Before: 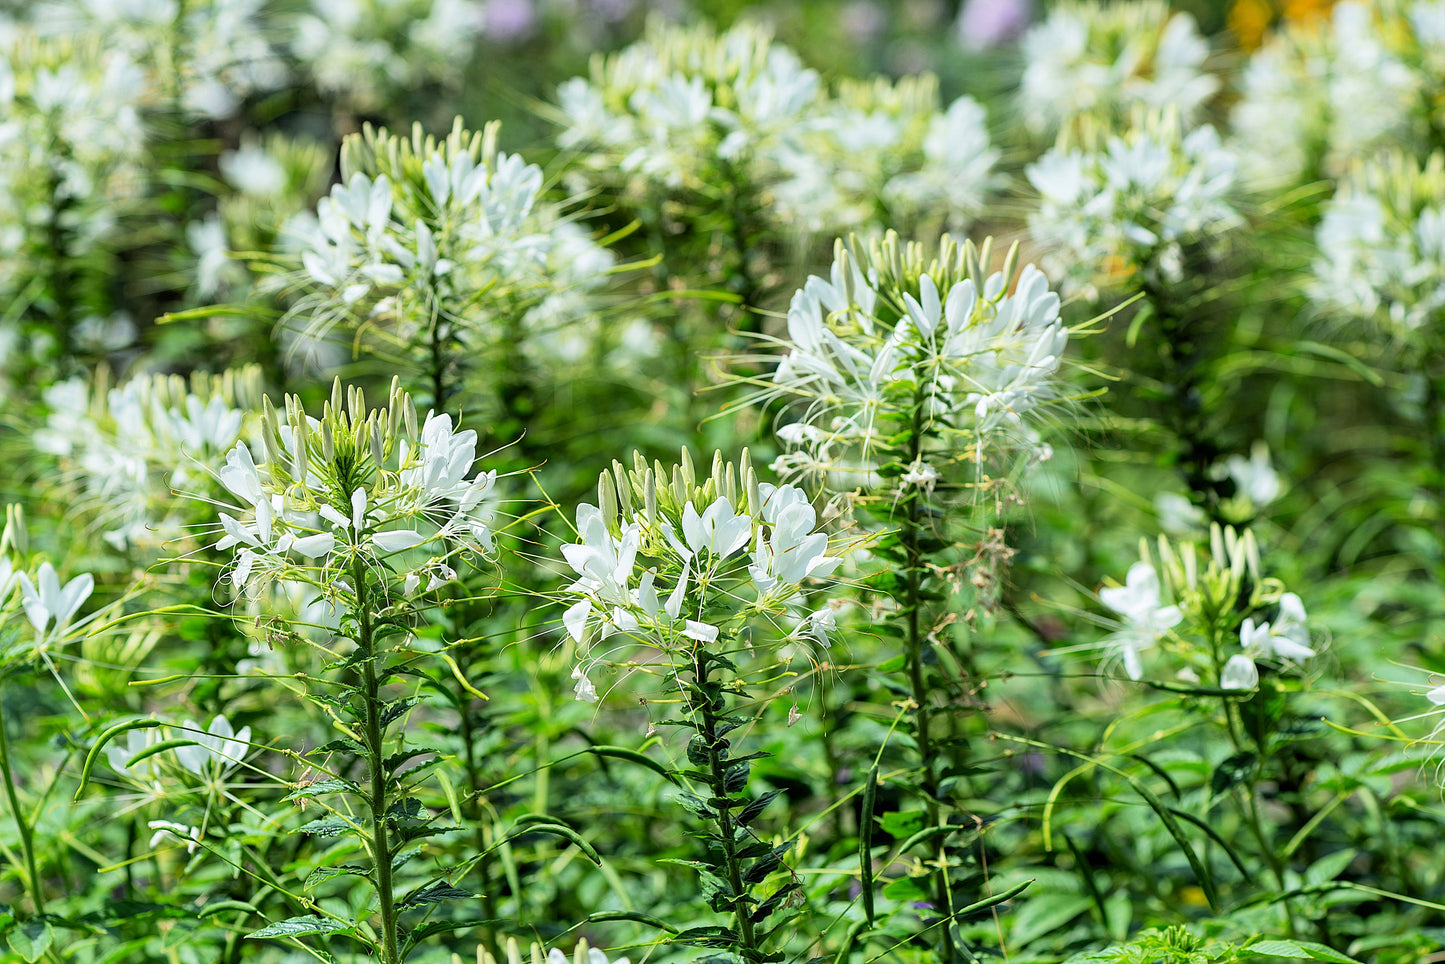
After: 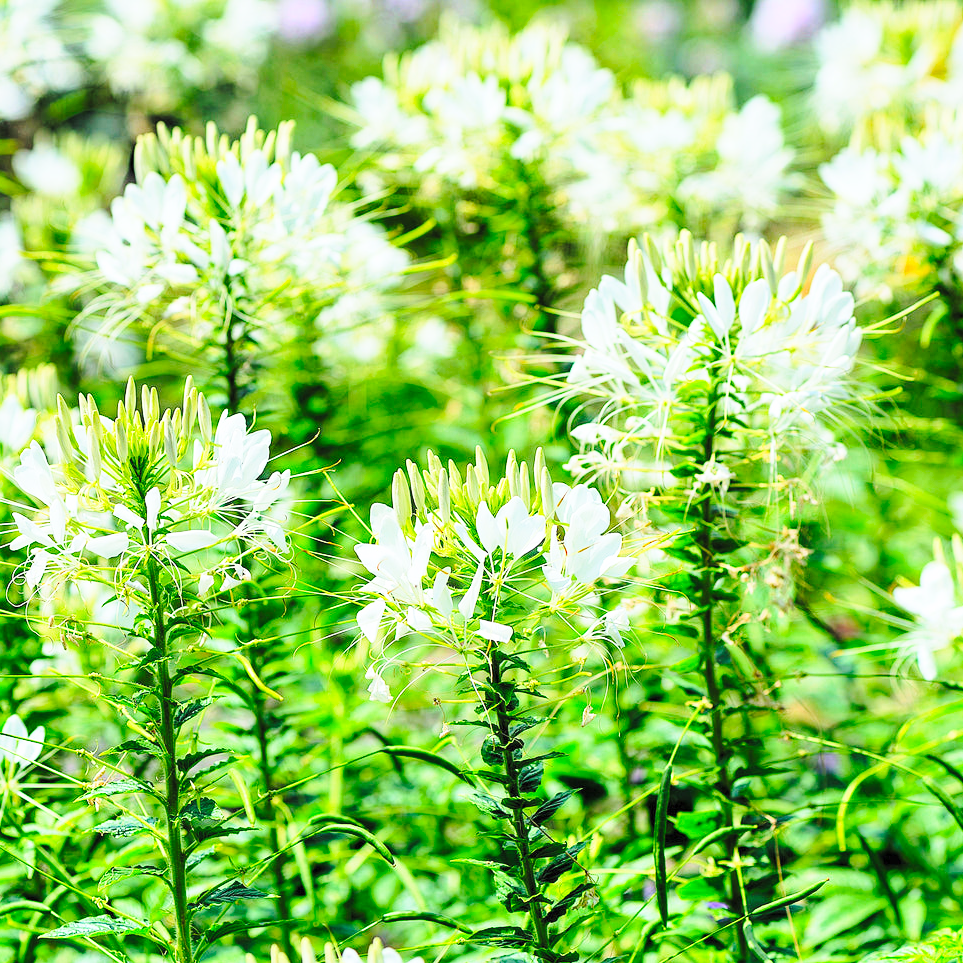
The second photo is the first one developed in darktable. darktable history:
base curve: curves: ch0 [(0, 0) (0.028, 0.03) (0.121, 0.232) (0.46, 0.748) (0.859, 0.968) (1, 1)], preserve colors none
contrast brightness saturation: contrast 0.07, brightness 0.18, saturation 0.4
crop and rotate: left 14.292%, right 19.041%
